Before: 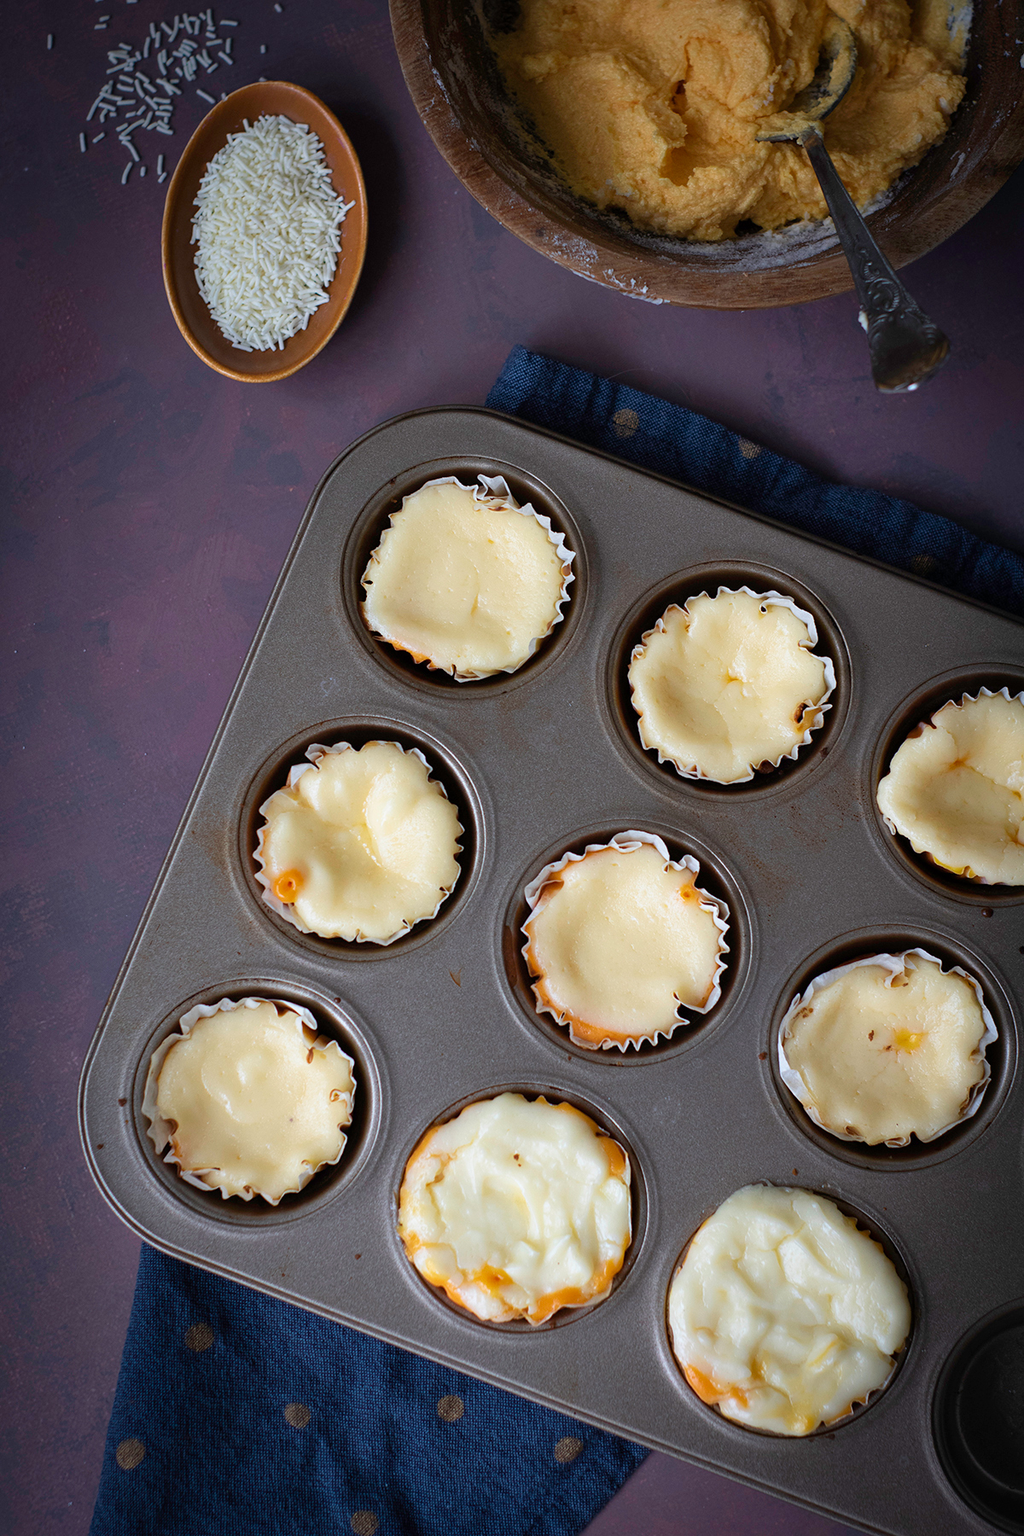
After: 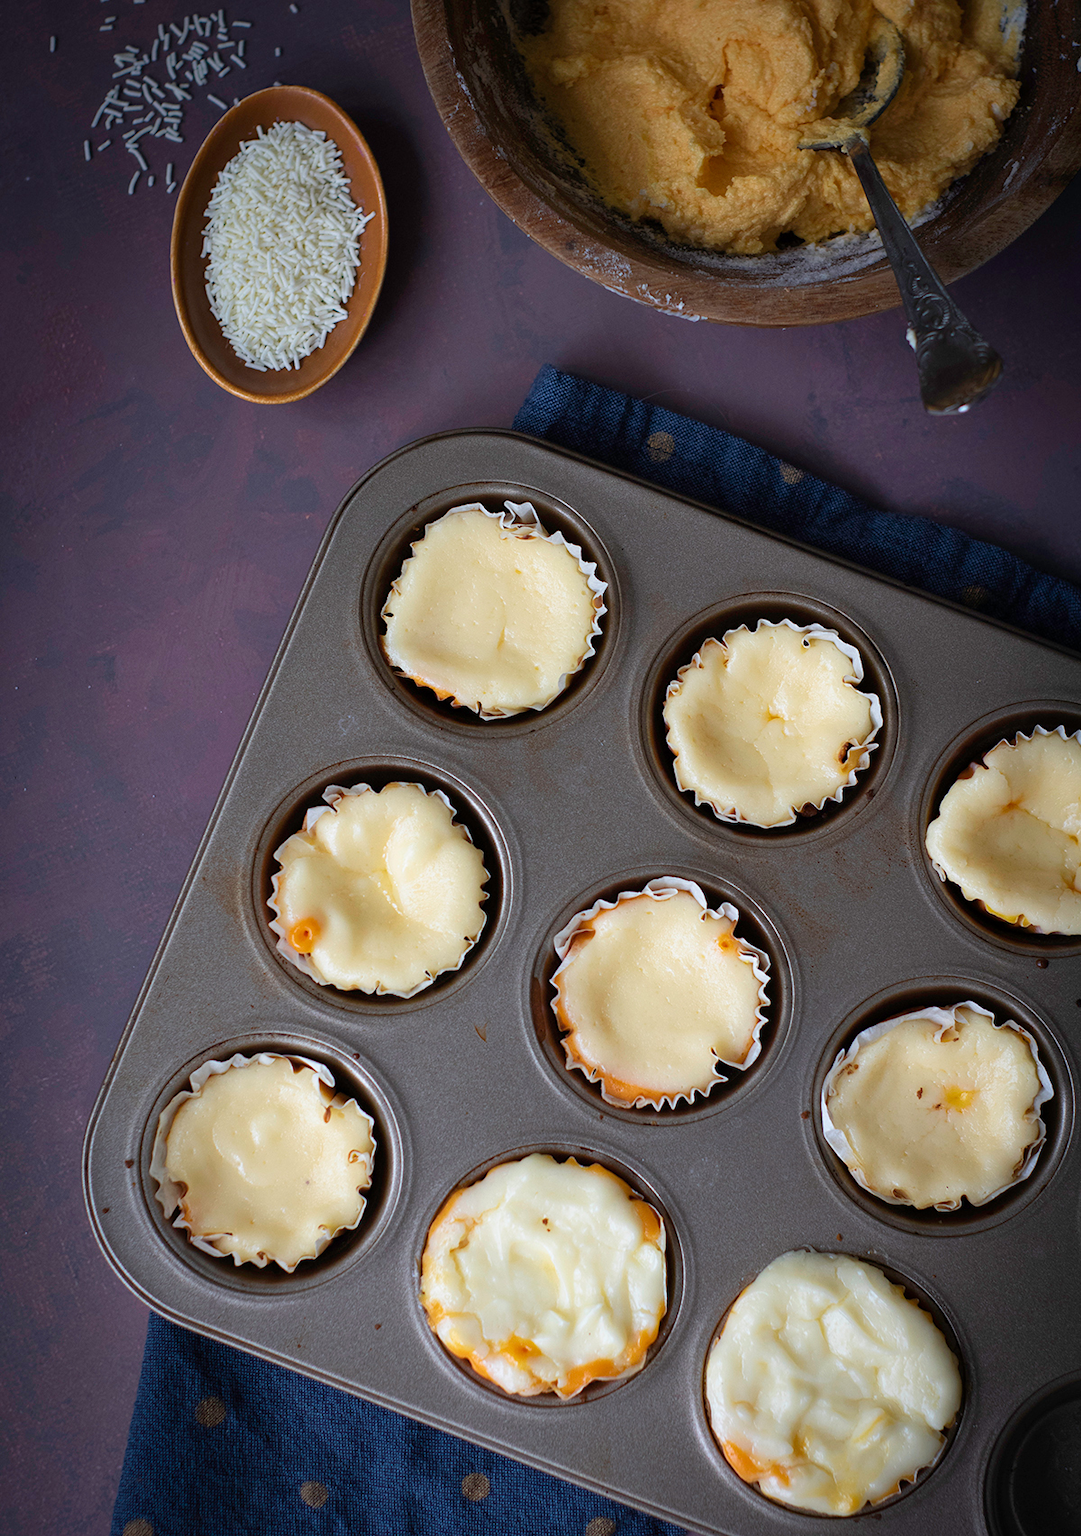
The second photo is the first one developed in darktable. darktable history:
crop and rotate: top 0.014%, bottom 5.225%
